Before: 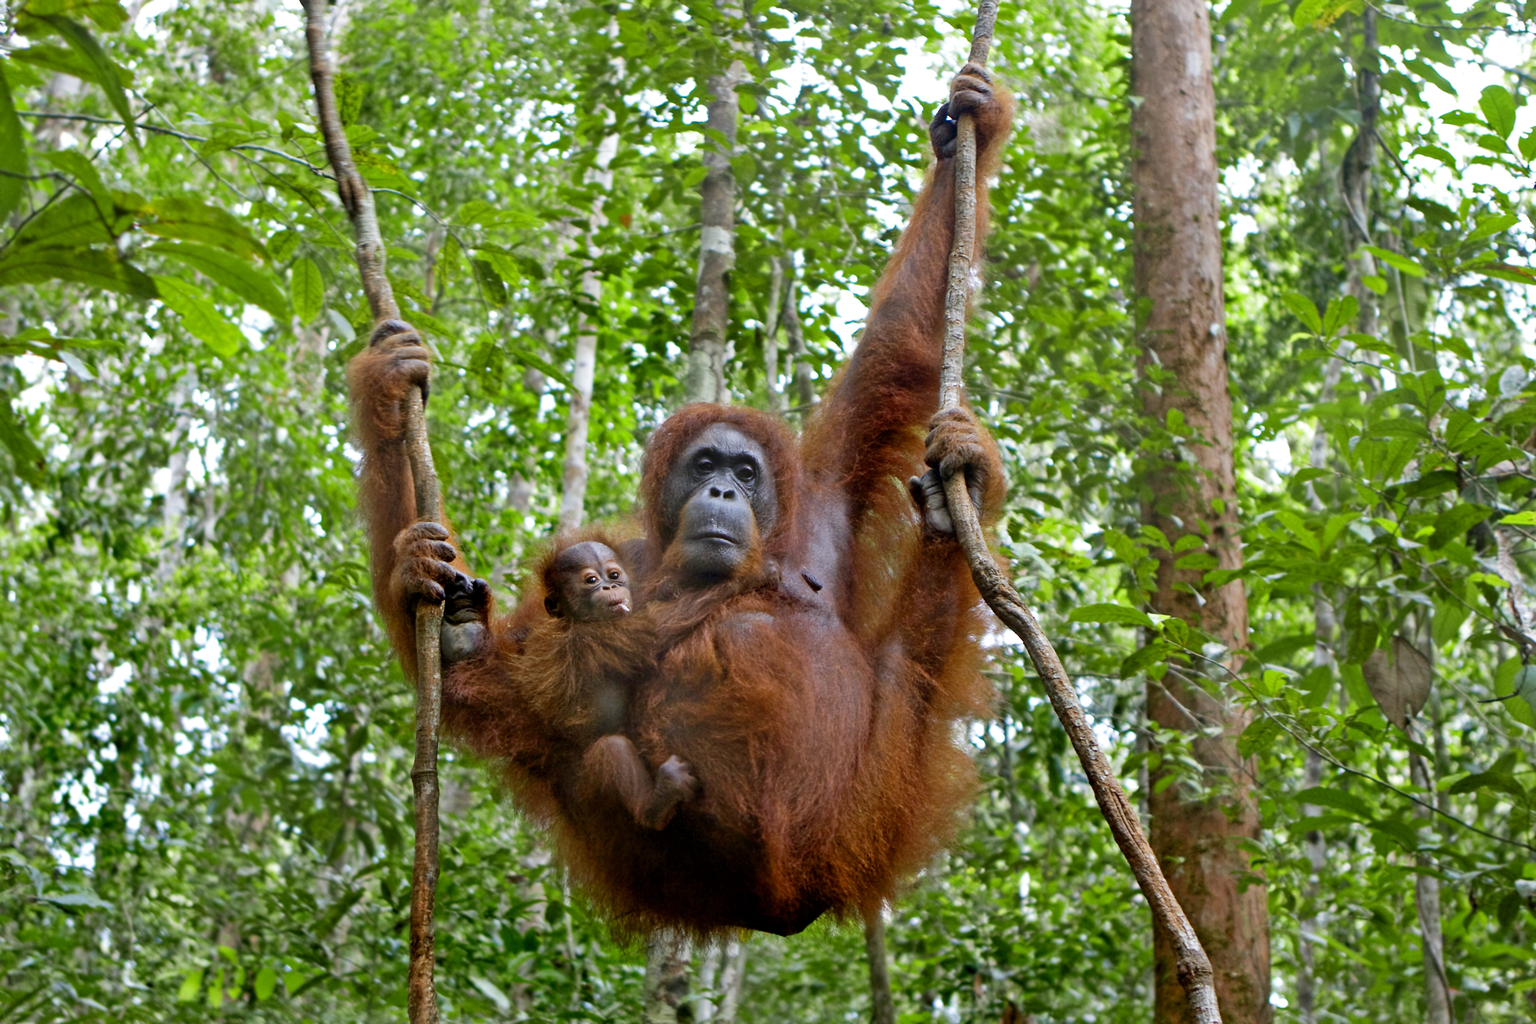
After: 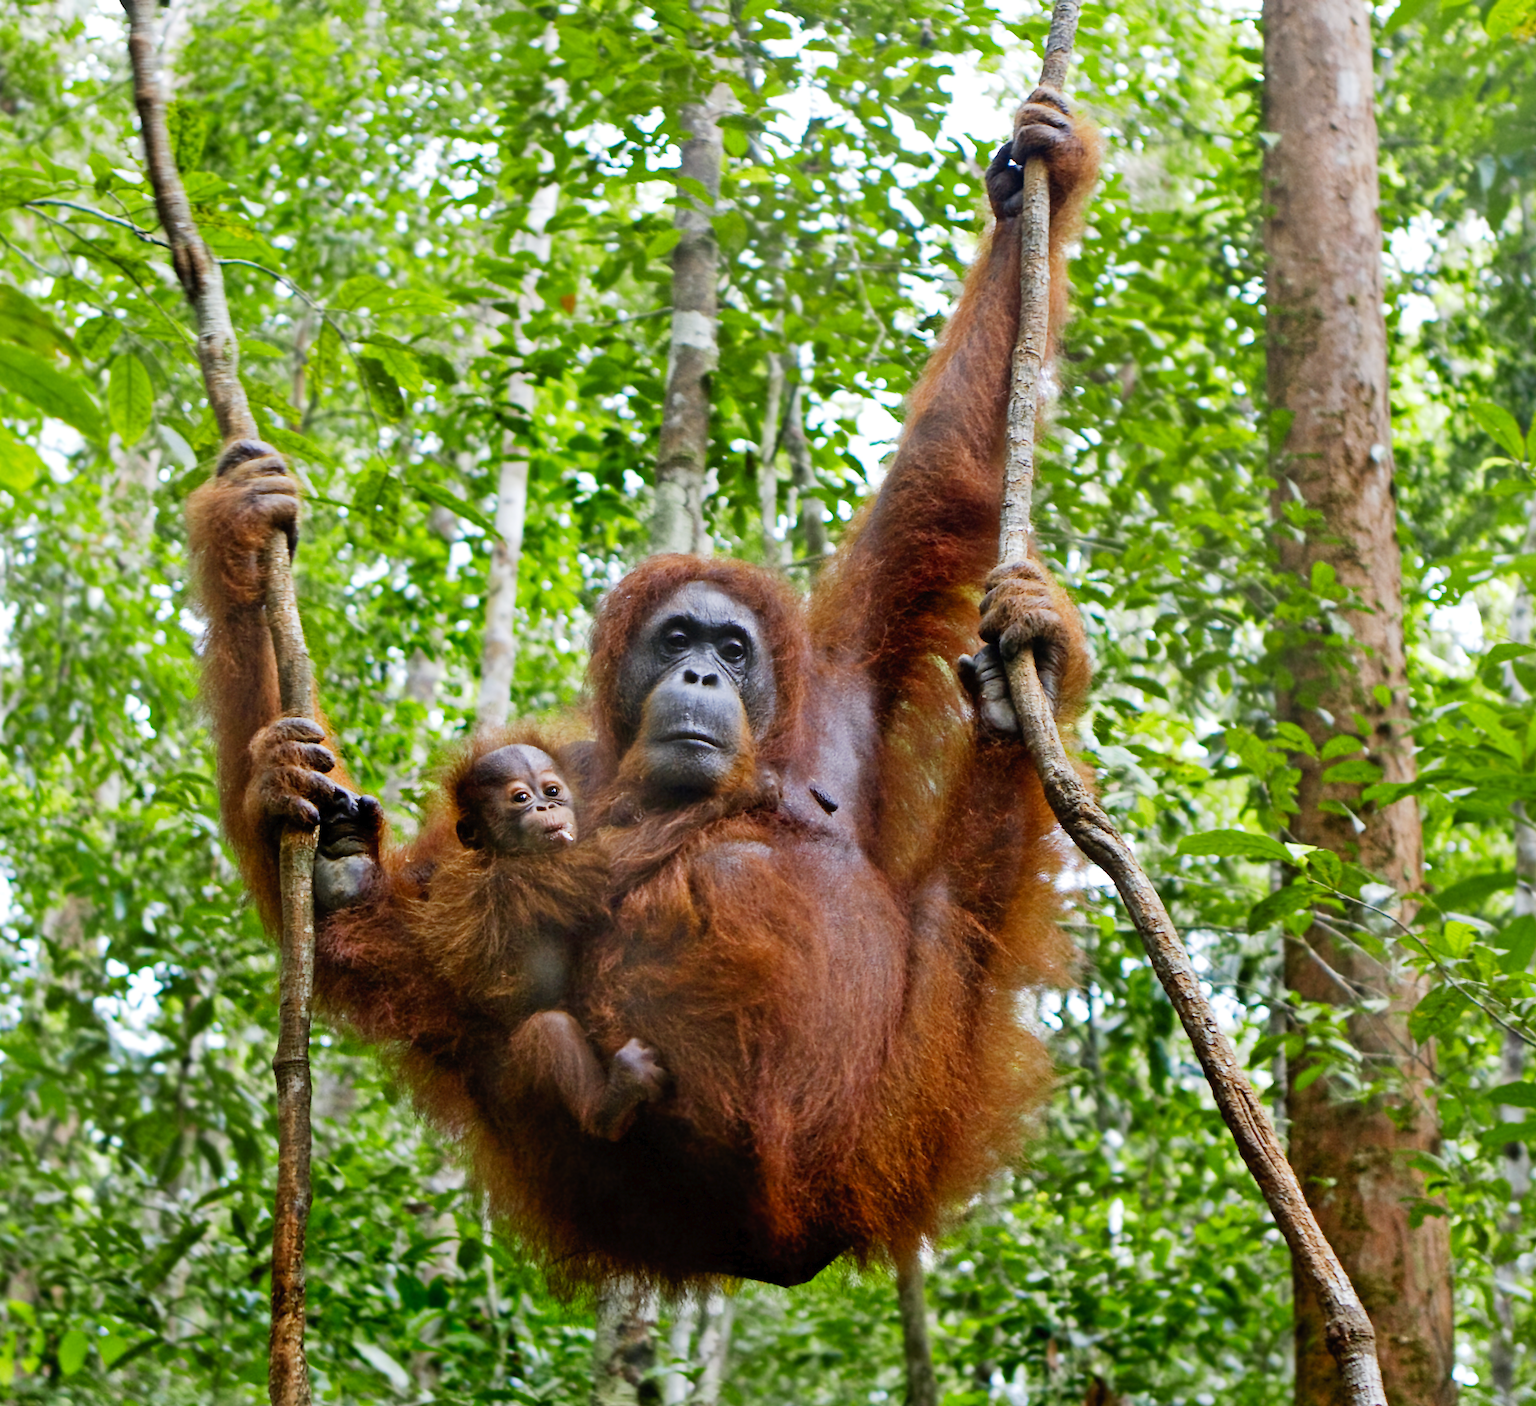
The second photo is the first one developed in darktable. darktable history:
crop: left 13.845%, top 0%, right 13.39%
tone curve: curves: ch0 [(0, 0) (0.003, 0.014) (0.011, 0.019) (0.025, 0.026) (0.044, 0.037) (0.069, 0.053) (0.1, 0.083) (0.136, 0.121) (0.177, 0.163) (0.224, 0.22) (0.277, 0.281) (0.335, 0.354) (0.399, 0.436) (0.468, 0.526) (0.543, 0.612) (0.623, 0.706) (0.709, 0.79) (0.801, 0.858) (0.898, 0.925) (1, 1)], preserve colors none
